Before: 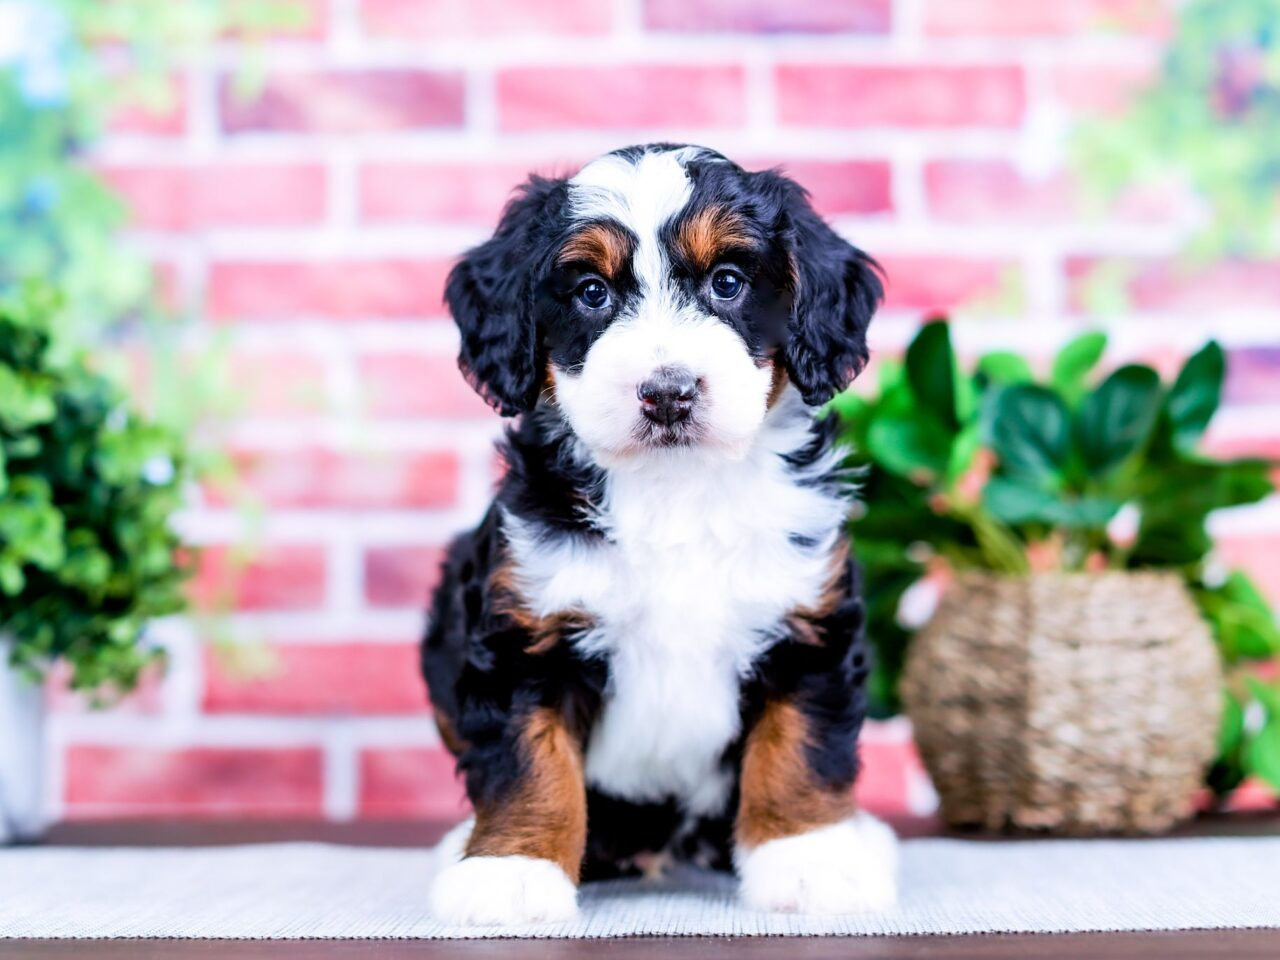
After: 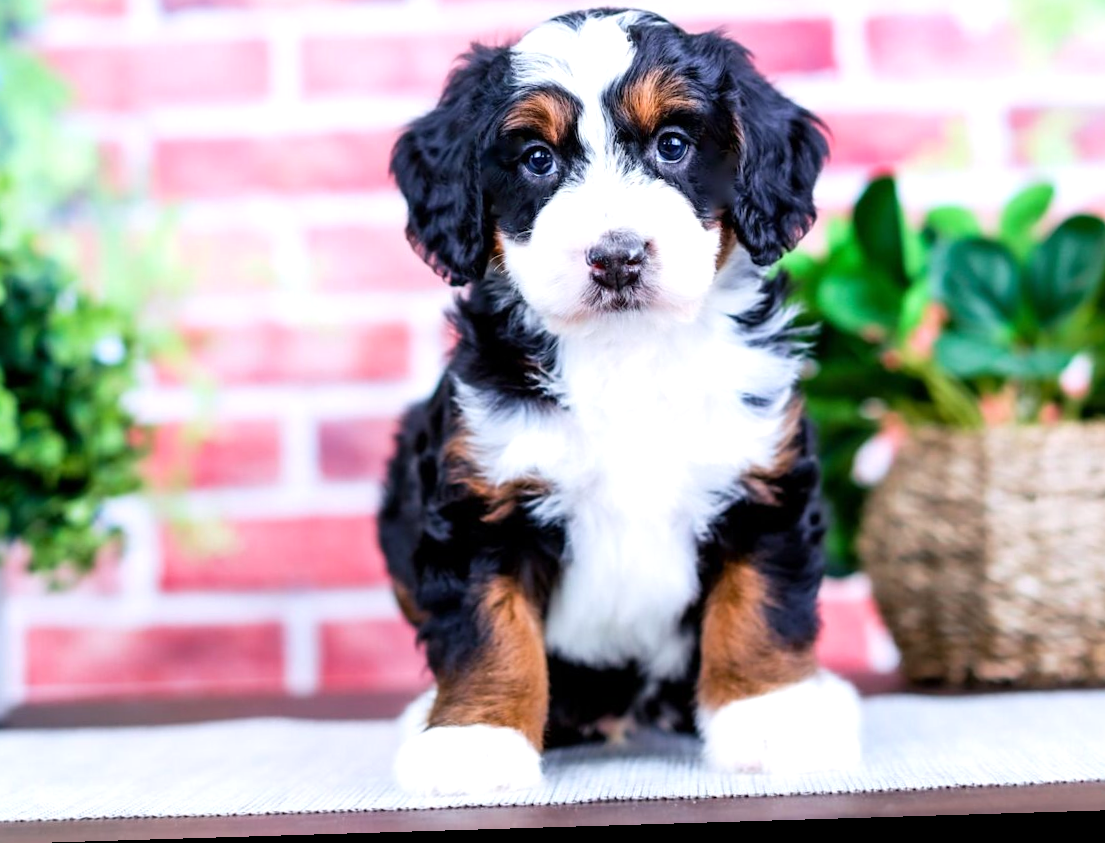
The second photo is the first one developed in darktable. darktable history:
crop and rotate: left 4.842%, top 15.51%, right 10.668%
exposure: exposure 0.191 EV, compensate highlight preservation false
rotate and perspective: rotation -1.75°, automatic cropping off
